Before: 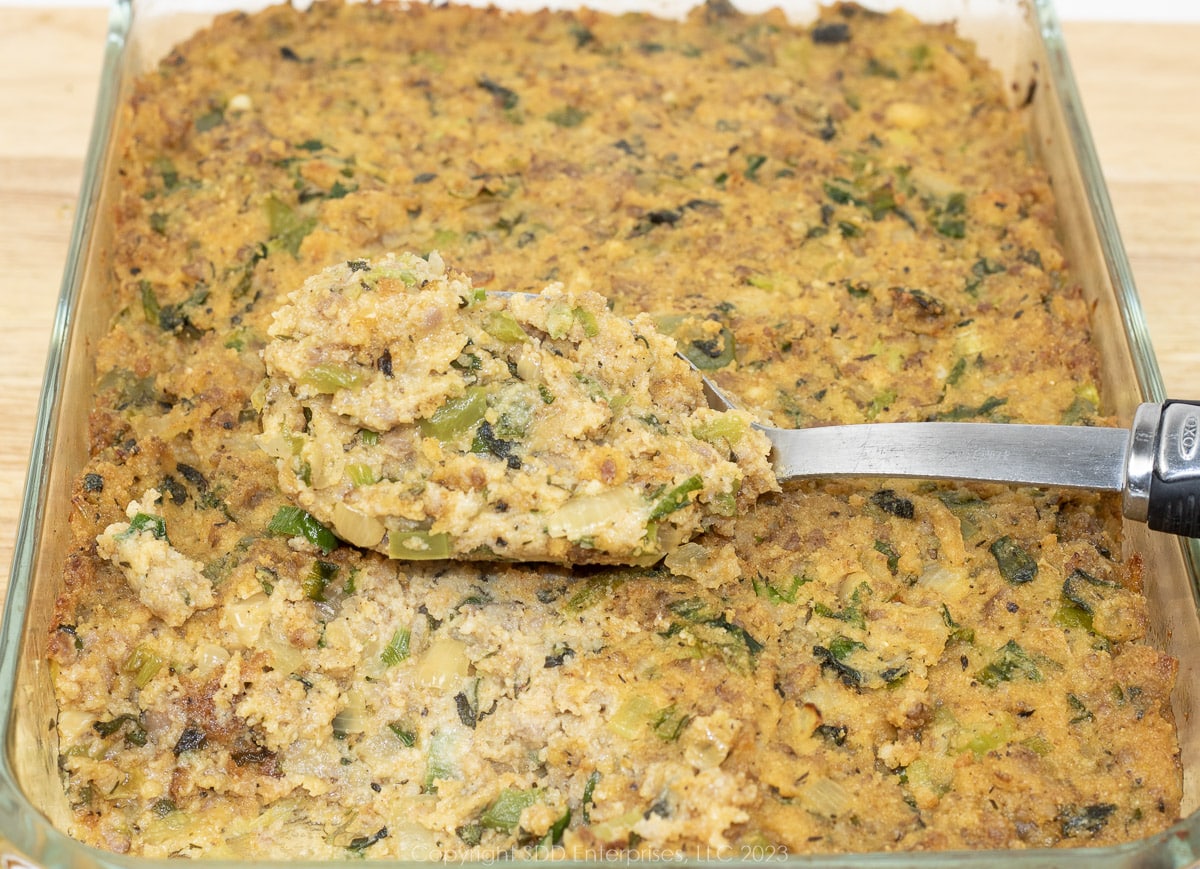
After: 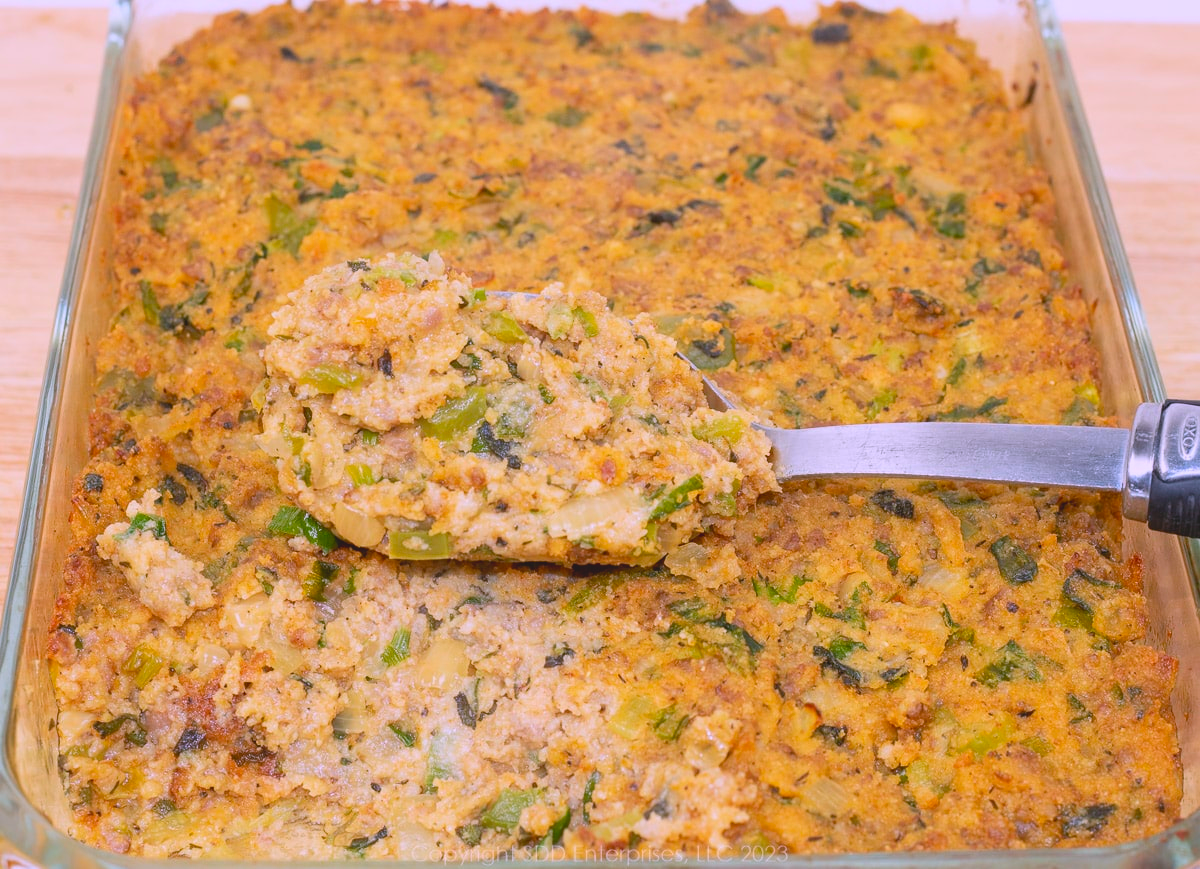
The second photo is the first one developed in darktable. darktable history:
white balance: red 1.042, blue 1.17
contrast brightness saturation: contrast -0.19, saturation 0.19
